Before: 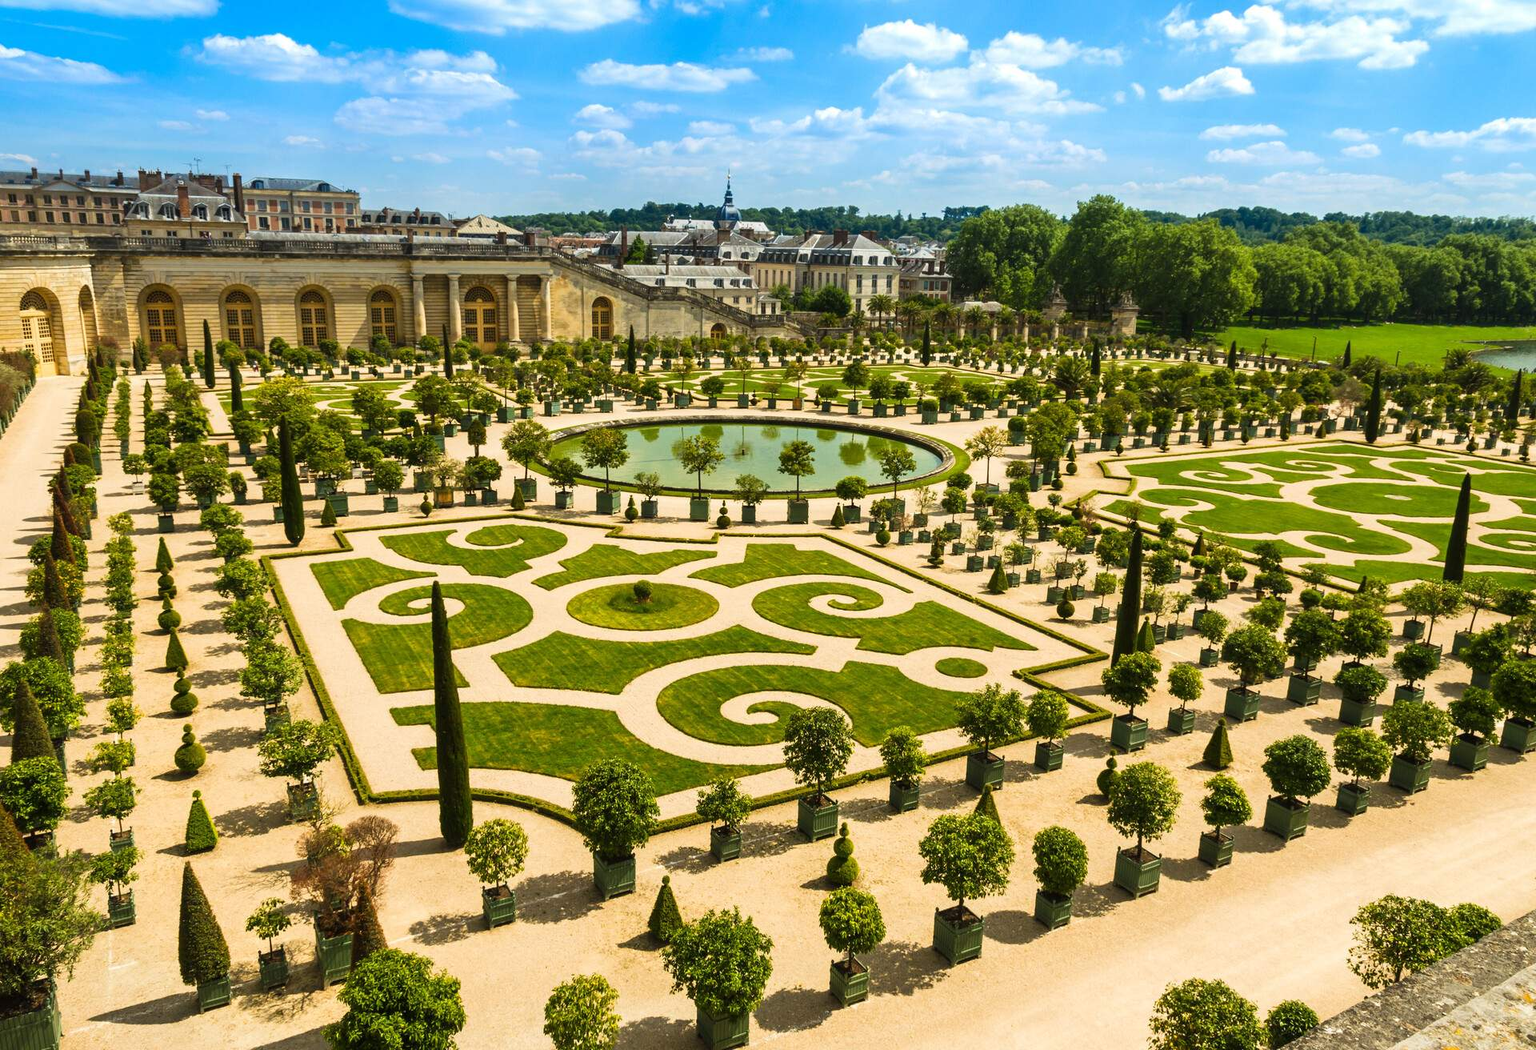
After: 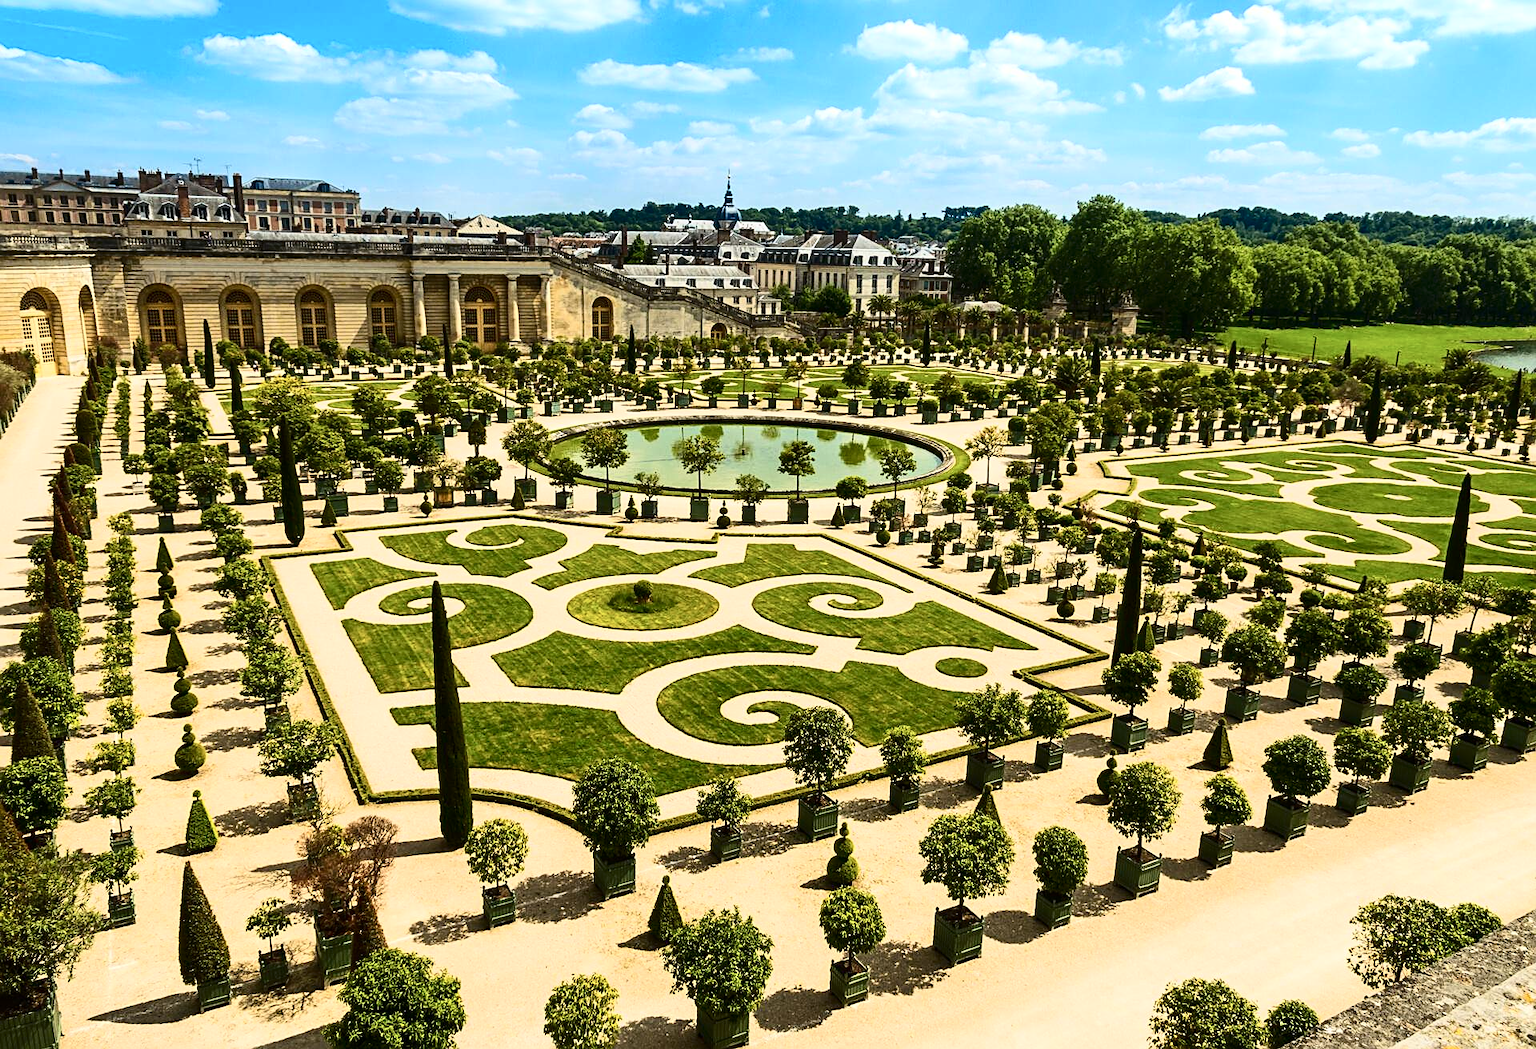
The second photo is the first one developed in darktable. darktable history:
sharpen: on, module defaults
color zones: curves: ch1 [(0, 0.469) (0.01, 0.469) (0.12, 0.446) (0.248, 0.469) (0.5, 0.5) (0.748, 0.5) (0.99, 0.469) (1, 0.469)]
contrast brightness saturation: contrast 0.28
